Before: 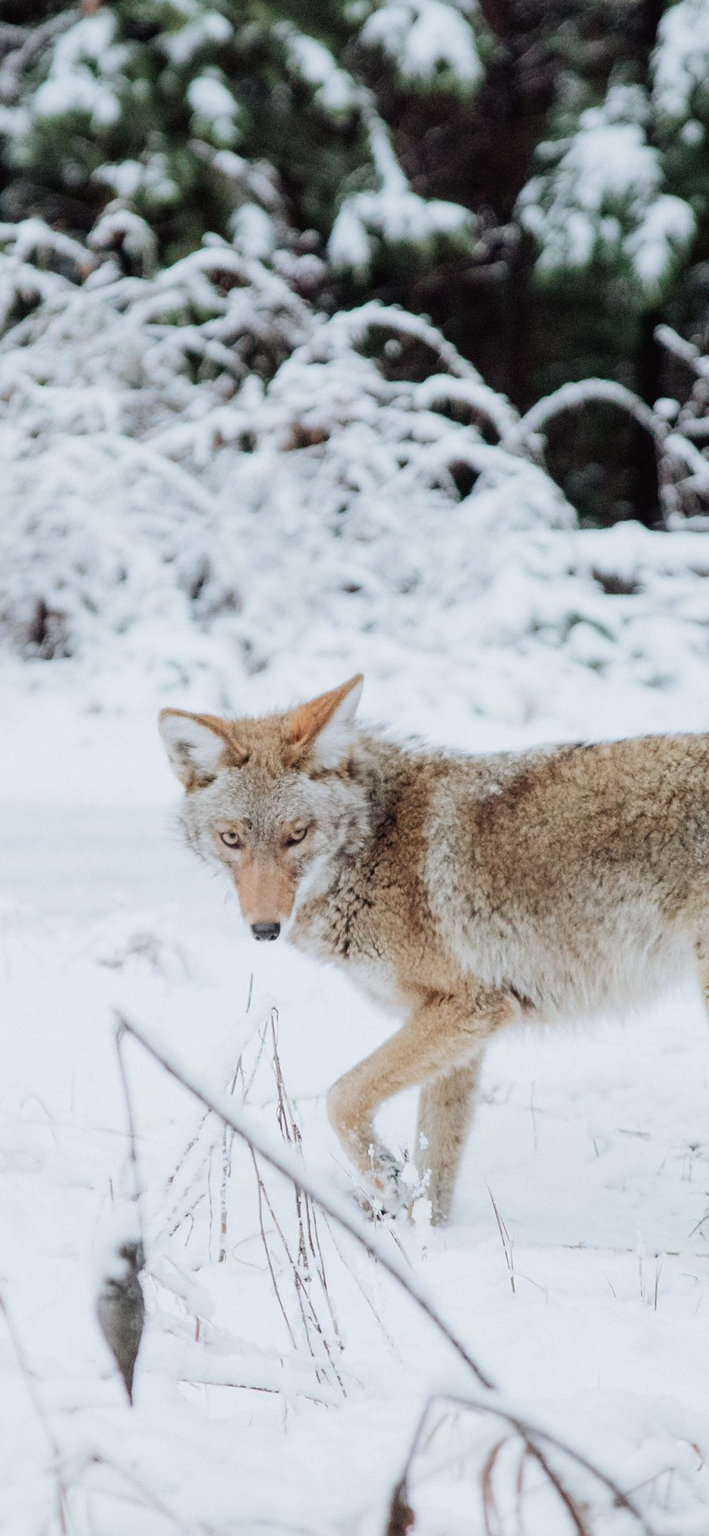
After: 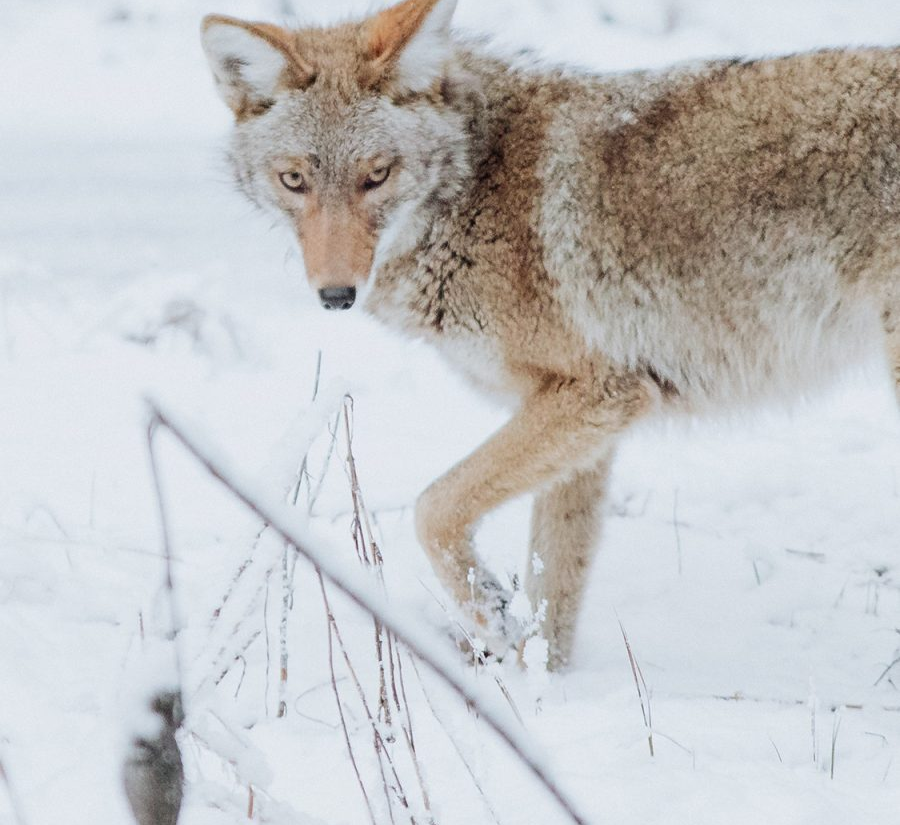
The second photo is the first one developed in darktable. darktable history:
crop: top 45.379%, bottom 12.269%
